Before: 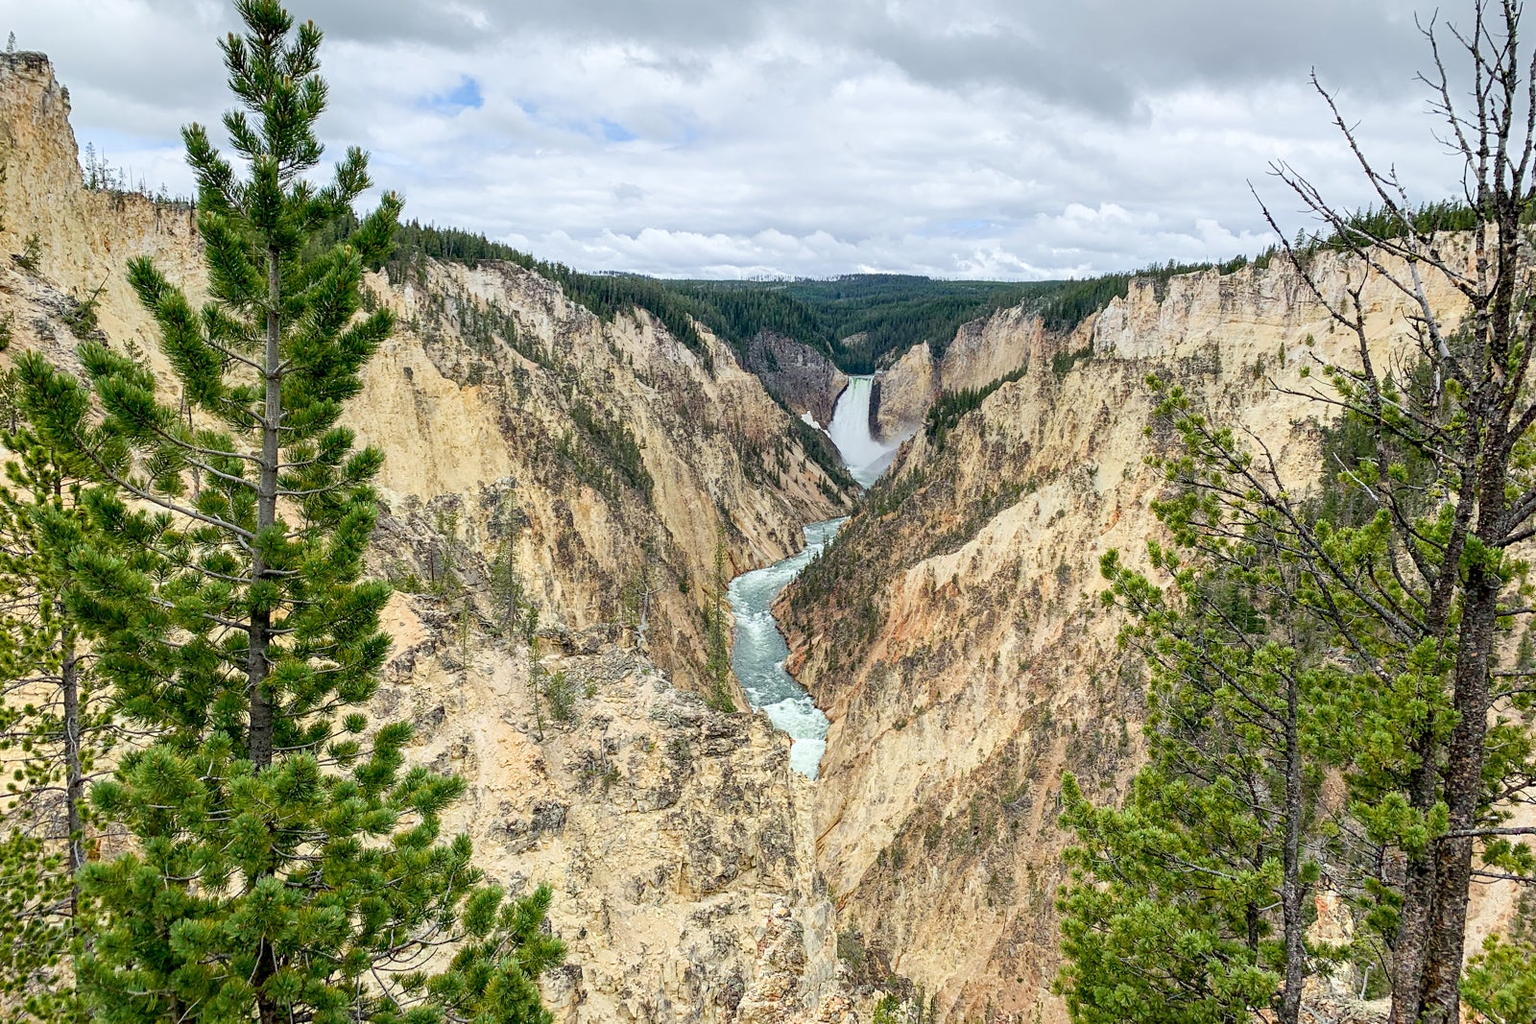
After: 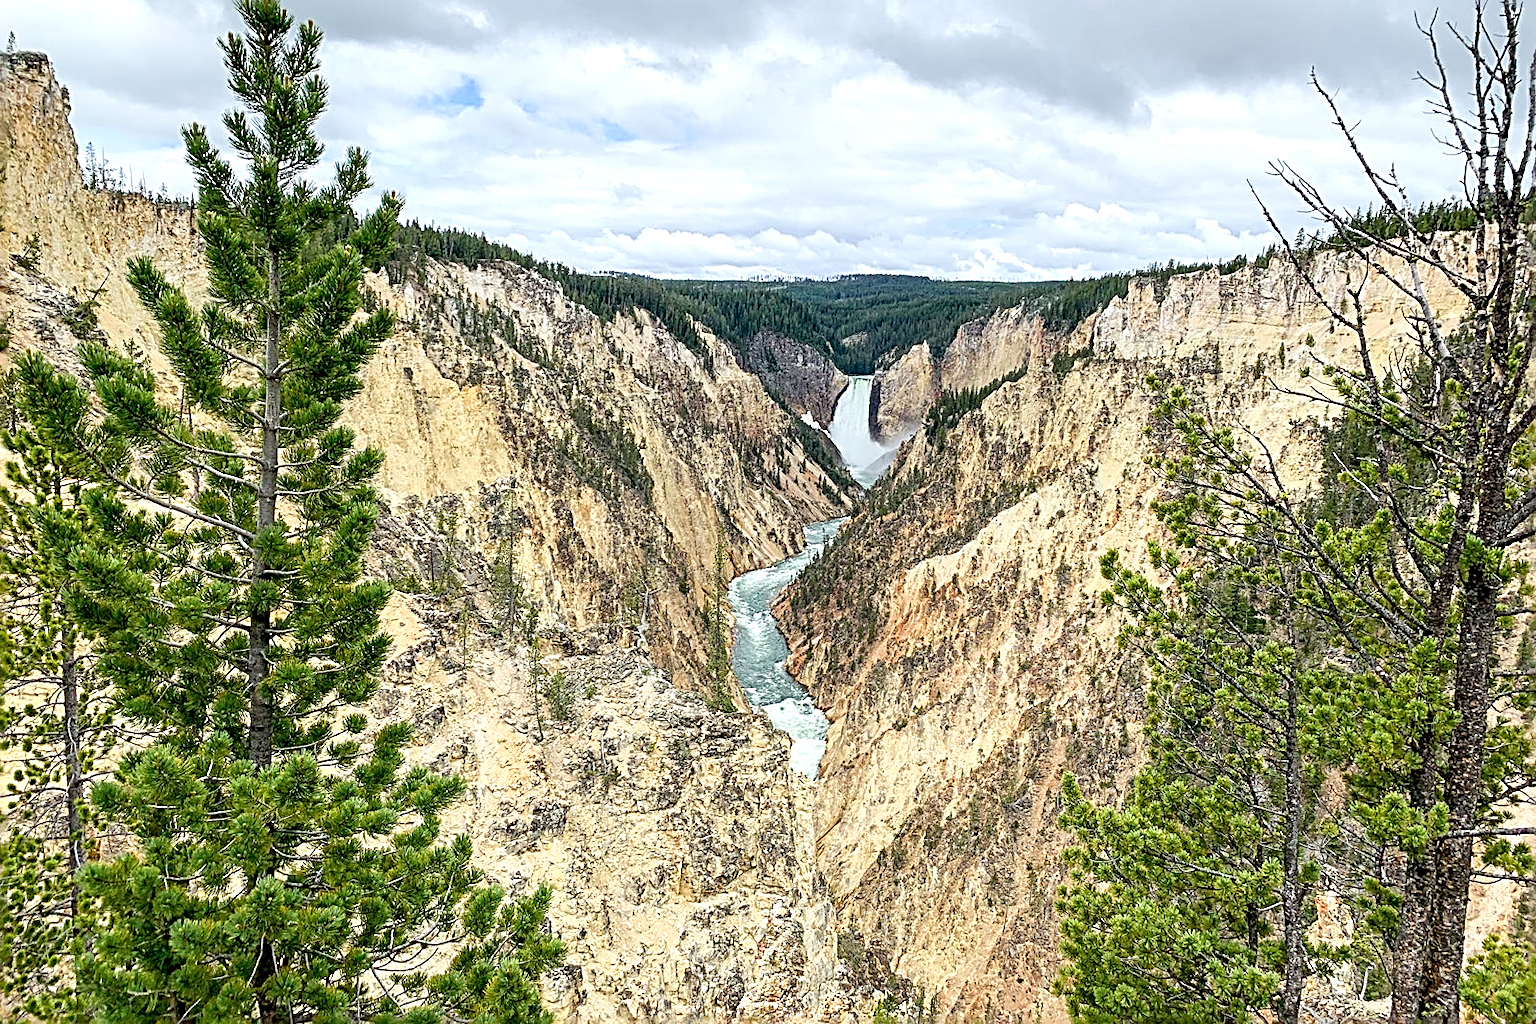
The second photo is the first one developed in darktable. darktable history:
sharpen: radius 3.025, amount 0.757
exposure: exposure 0.3 EV, compensate highlight preservation false
